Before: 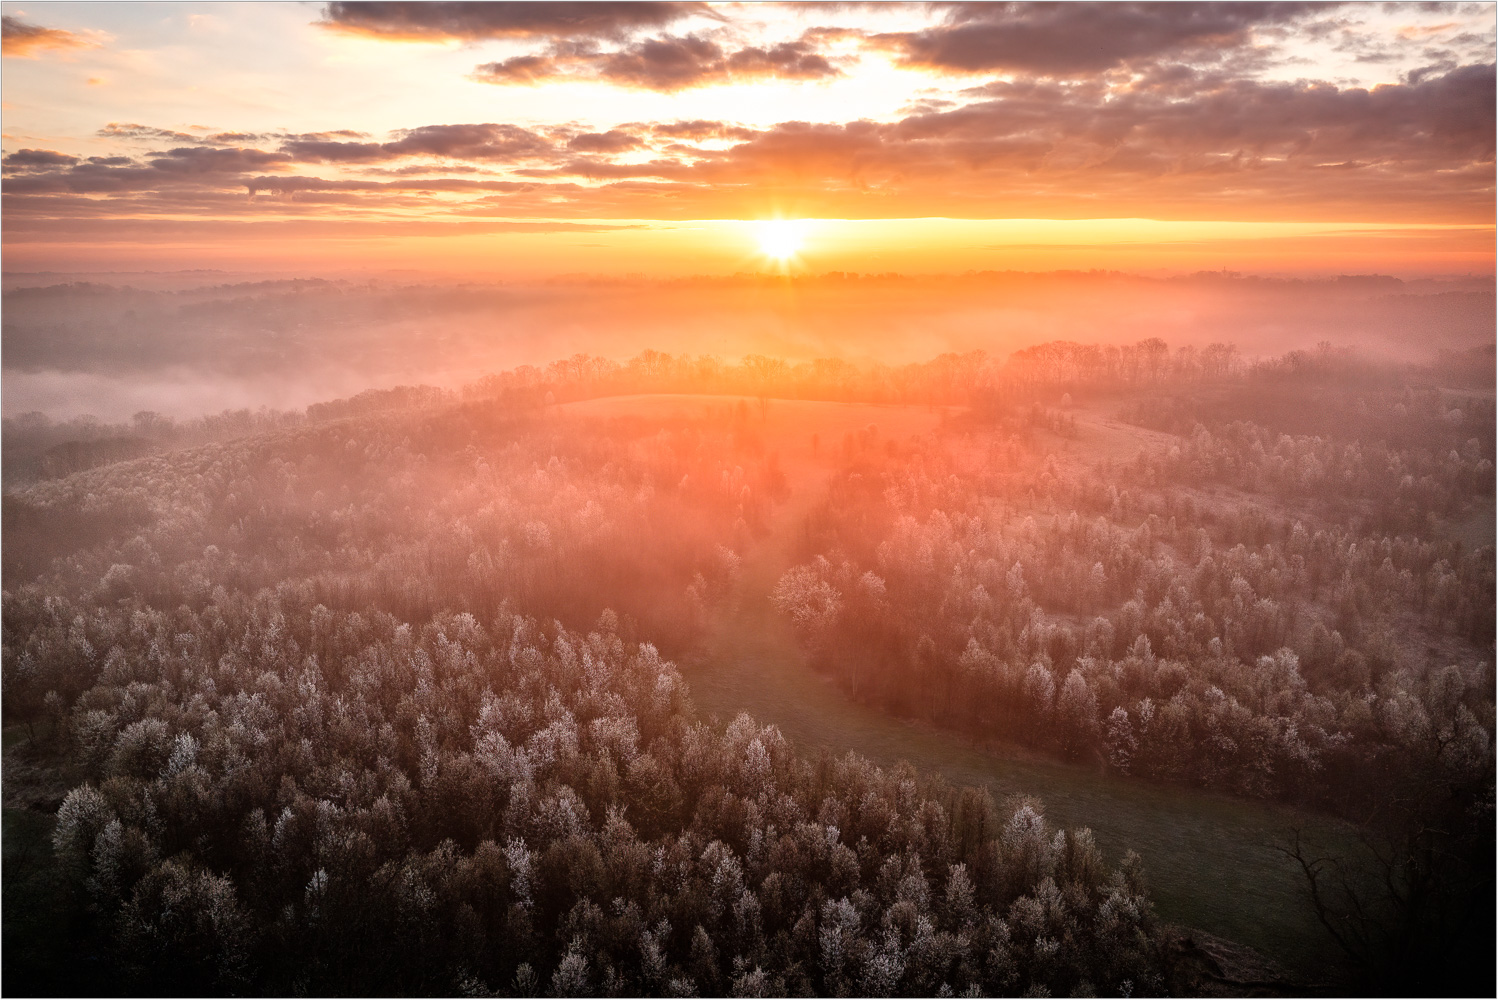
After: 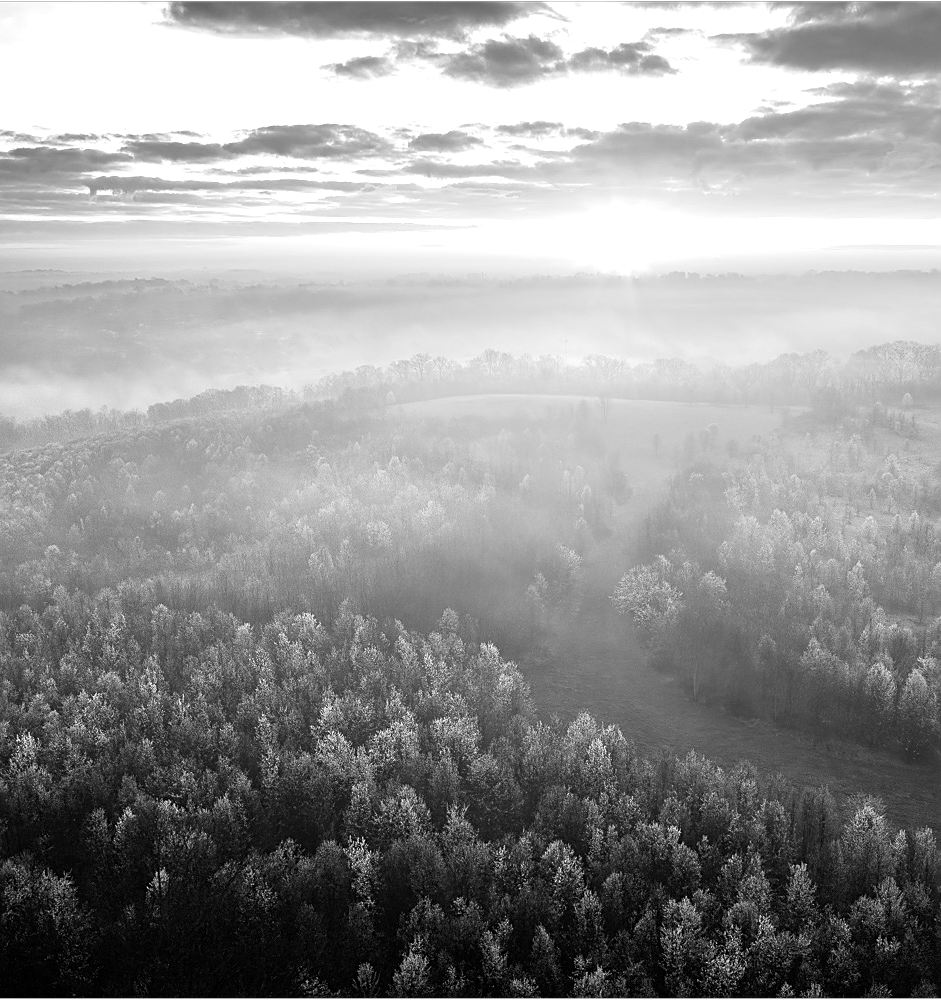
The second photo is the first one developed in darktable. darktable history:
exposure: exposure 0.556 EV, compensate highlight preservation false
crop: left 10.644%, right 26.528%
color zones: curves: ch1 [(0, -0.394) (0.143, -0.394) (0.286, -0.394) (0.429, -0.392) (0.571, -0.391) (0.714, -0.391) (0.857, -0.391) (1, -0.394)]
sharpen: on, module defaults
color correction: highlights a* 11.96, highlights b* 11.58
